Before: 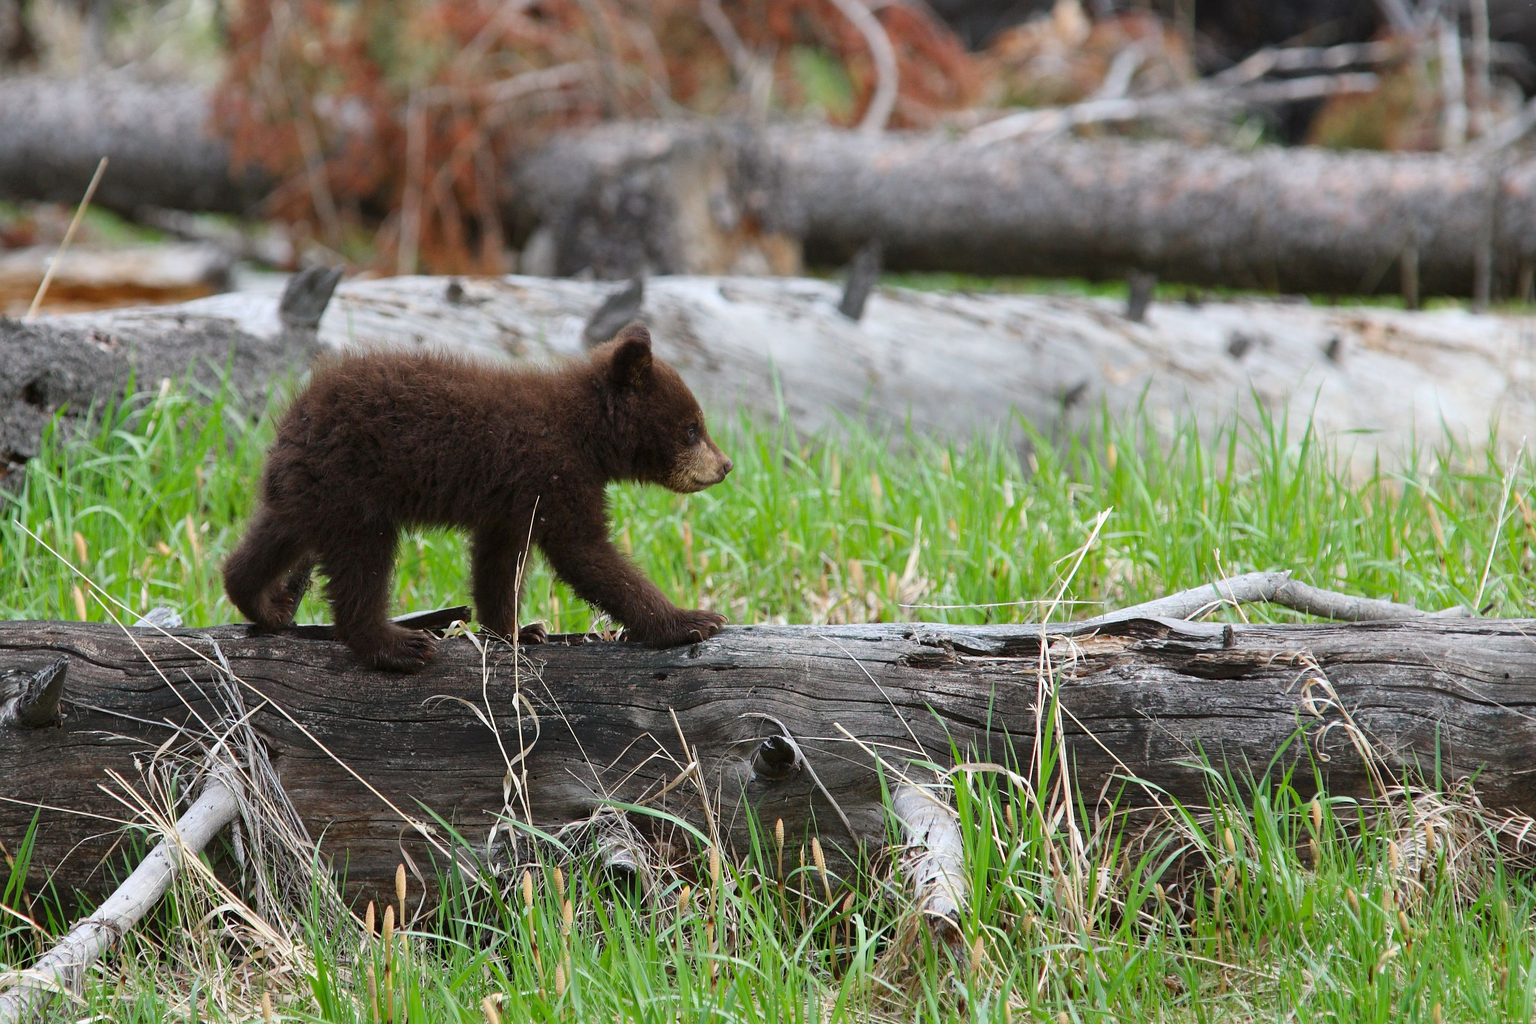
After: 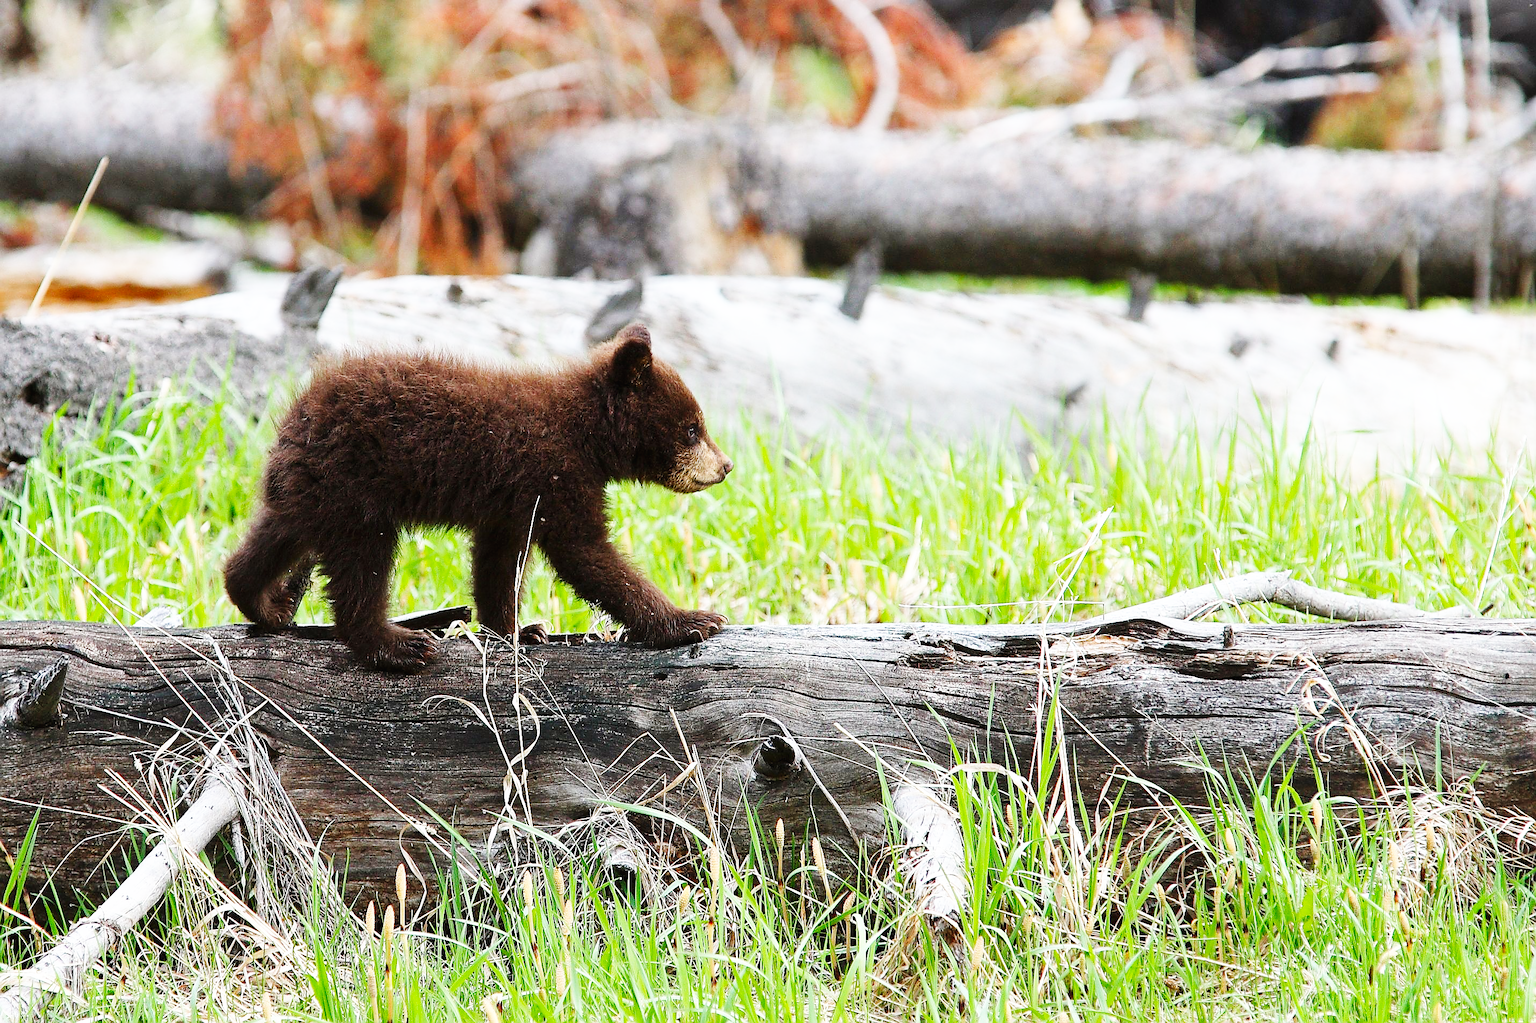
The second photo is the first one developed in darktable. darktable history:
base curve: curves: ch0 [(0, 0.003) (0.001, 0.002) (0.006, 0.004) (0.02, 0.022) (0.048, 0.086) (0.094, 0.234) (0.162, 0.431) (0.258, 0.629) (0.385, 0.8) (0.548, 0.918) (0.751, 0.988) (1, 1)], preserve colors none
sharpen: radius 1.407, amount 1.261, threshold 0.726
